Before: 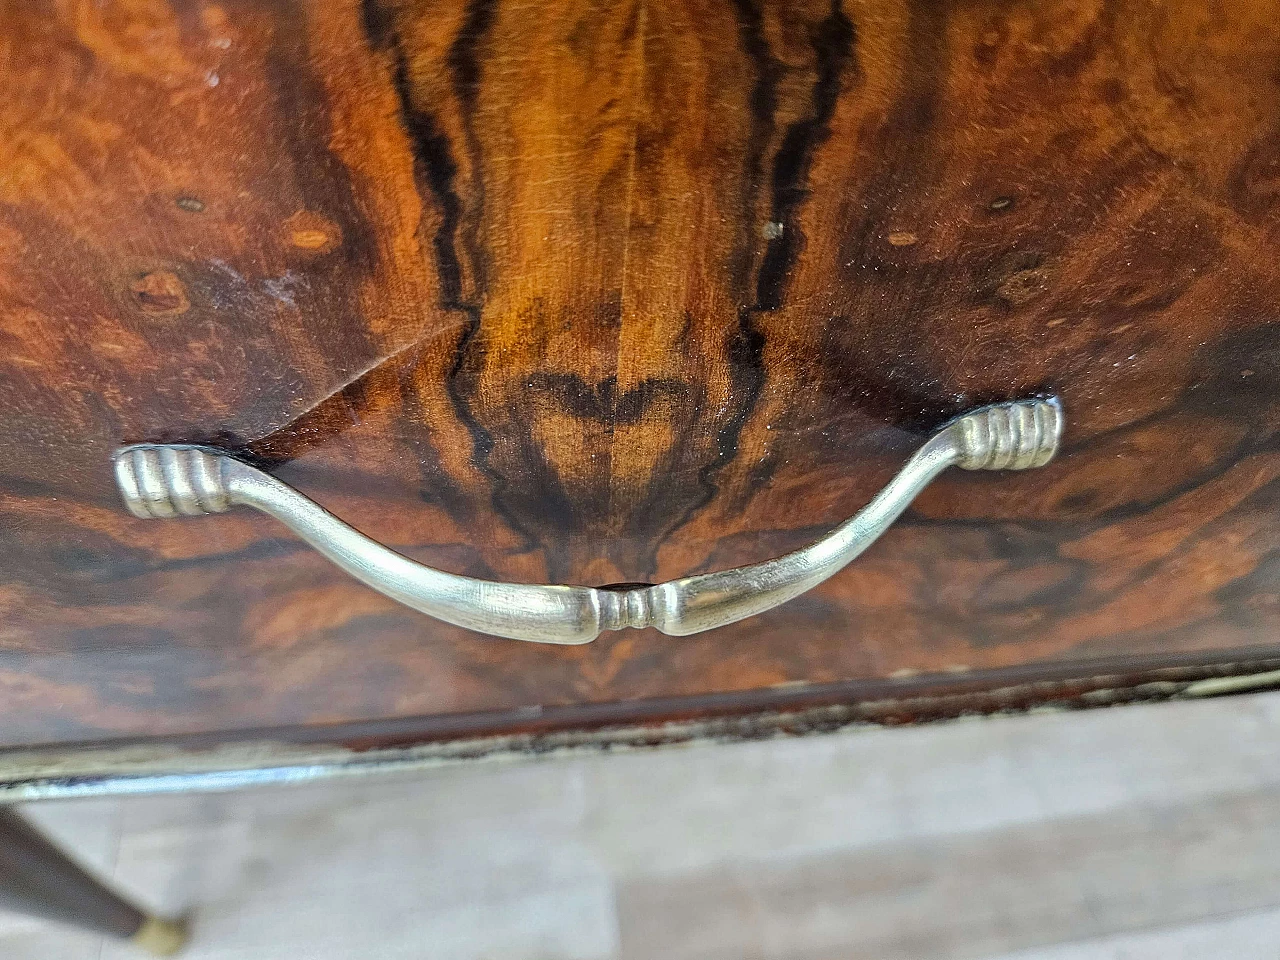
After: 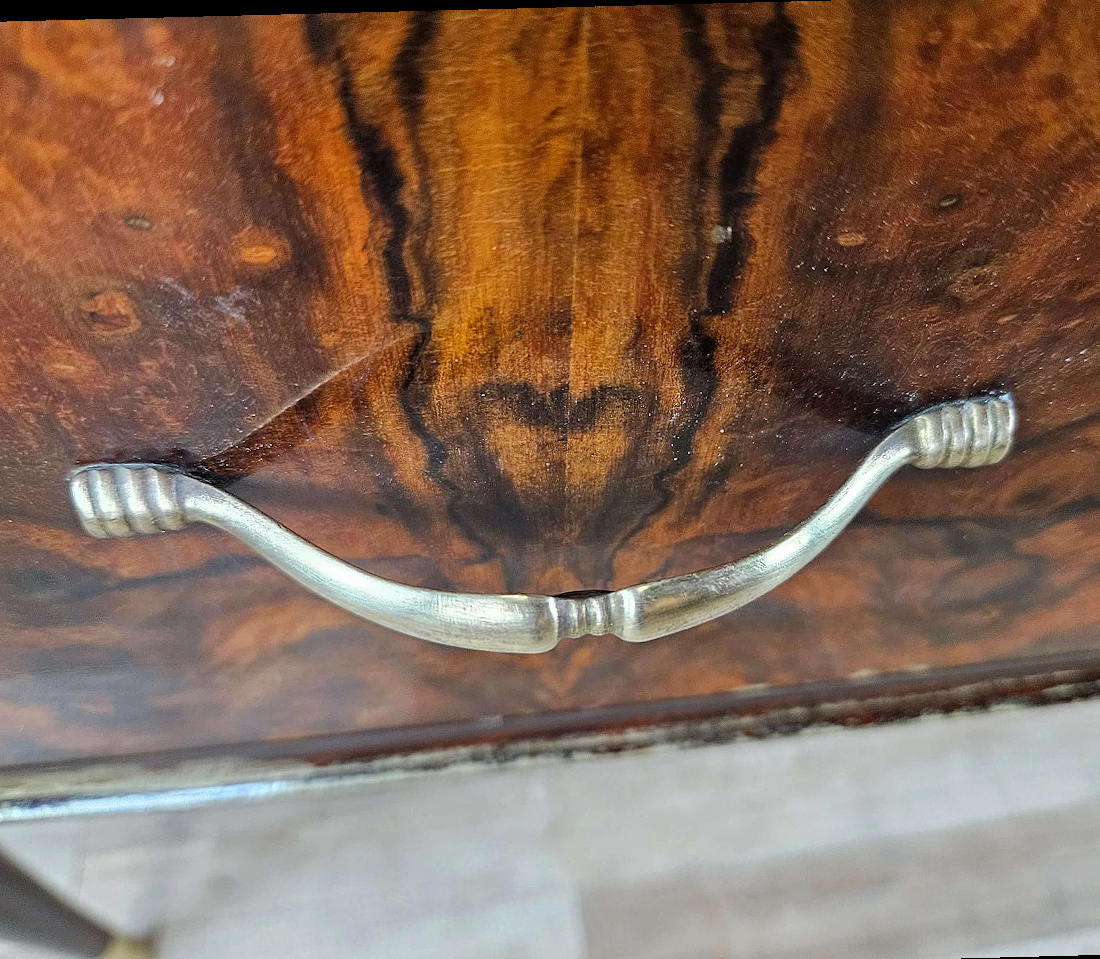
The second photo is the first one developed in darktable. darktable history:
crop and rotate: angle 1.46°, left 4.374%, top 0.906%, right 11.205%, bottom 2.437%
